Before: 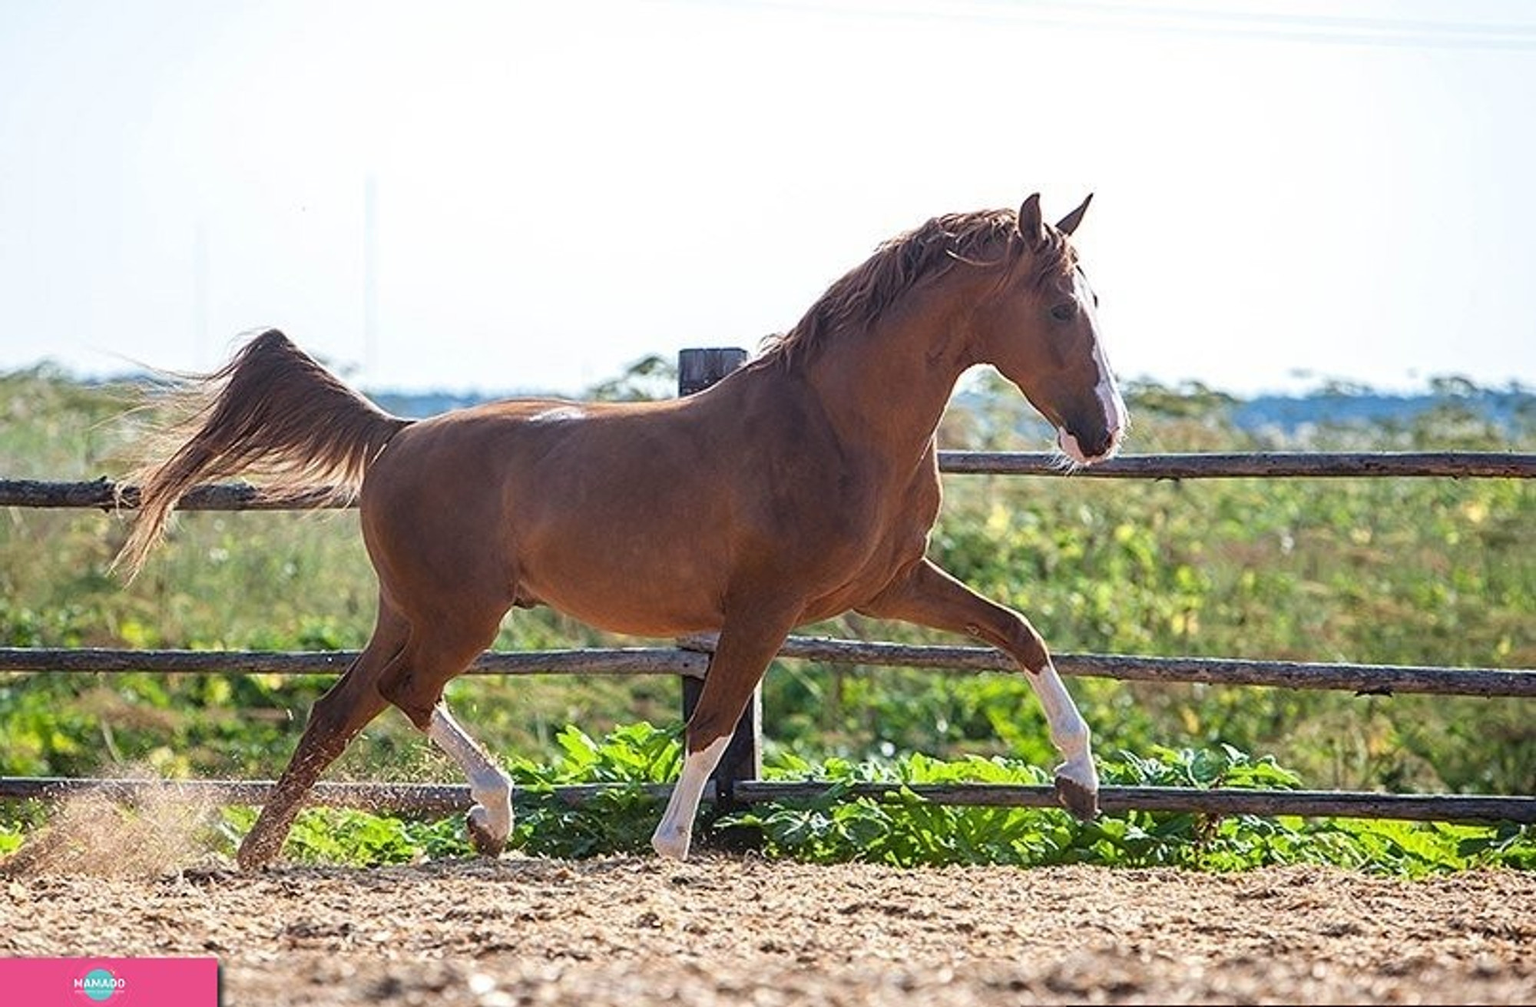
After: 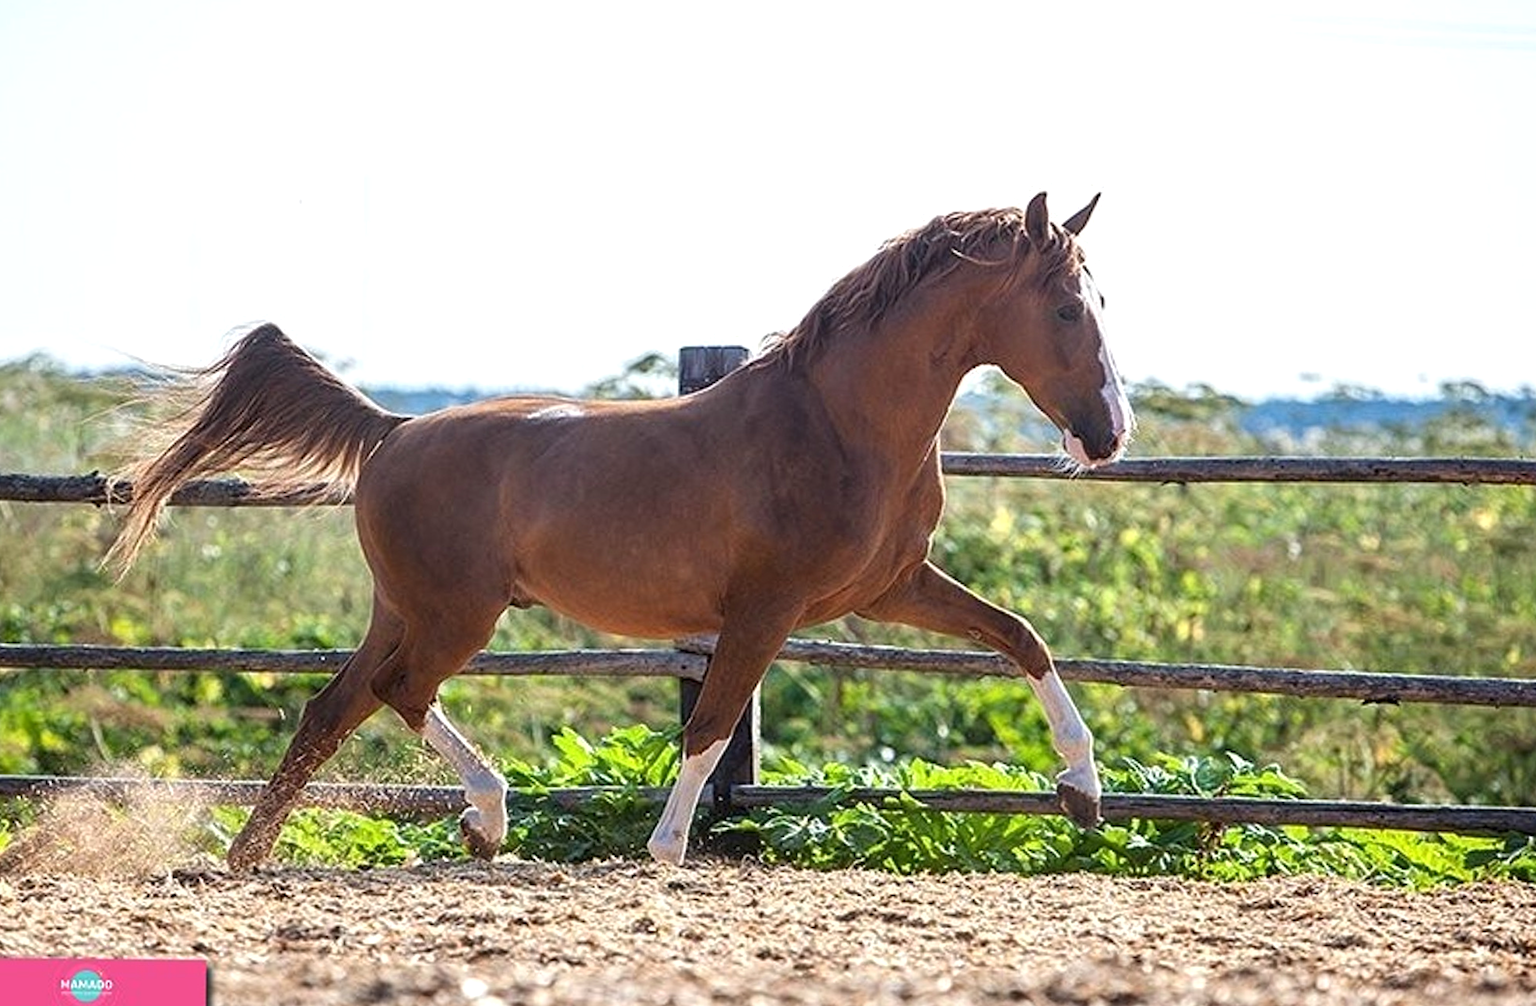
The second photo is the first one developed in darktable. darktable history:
crop and rotate: angle -0.5°
local contrast: highlights 100%, shadows 100%, detail 120%, midtone range 0.2
exposure: exposure 0.131 EV, compensate highlight preservation false
